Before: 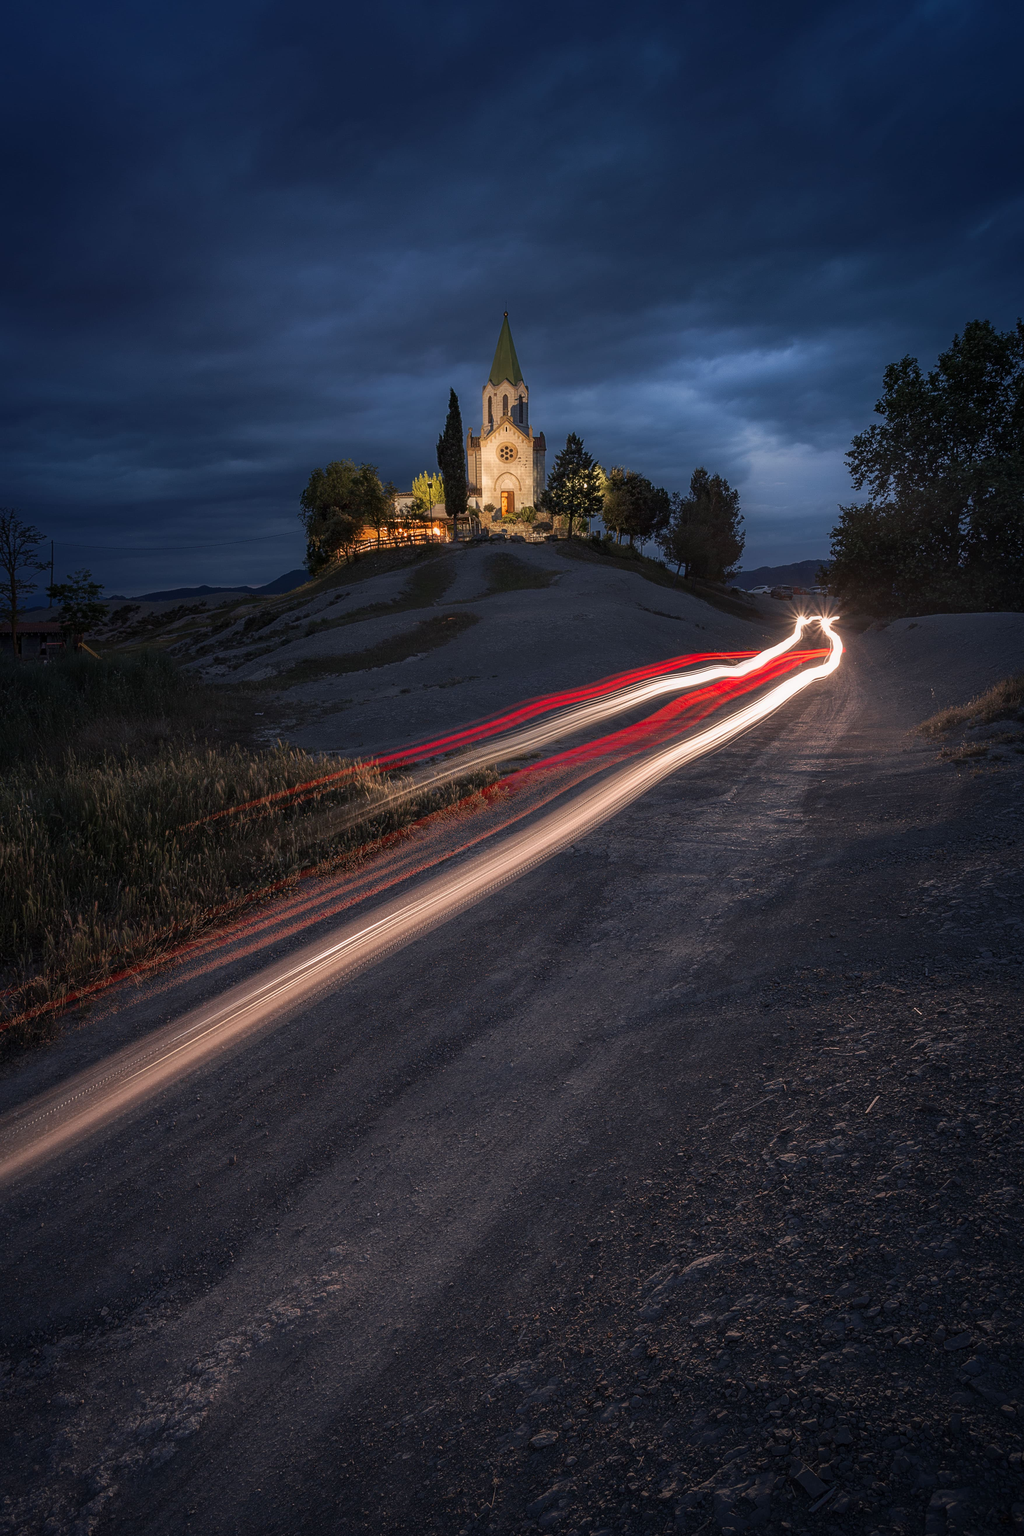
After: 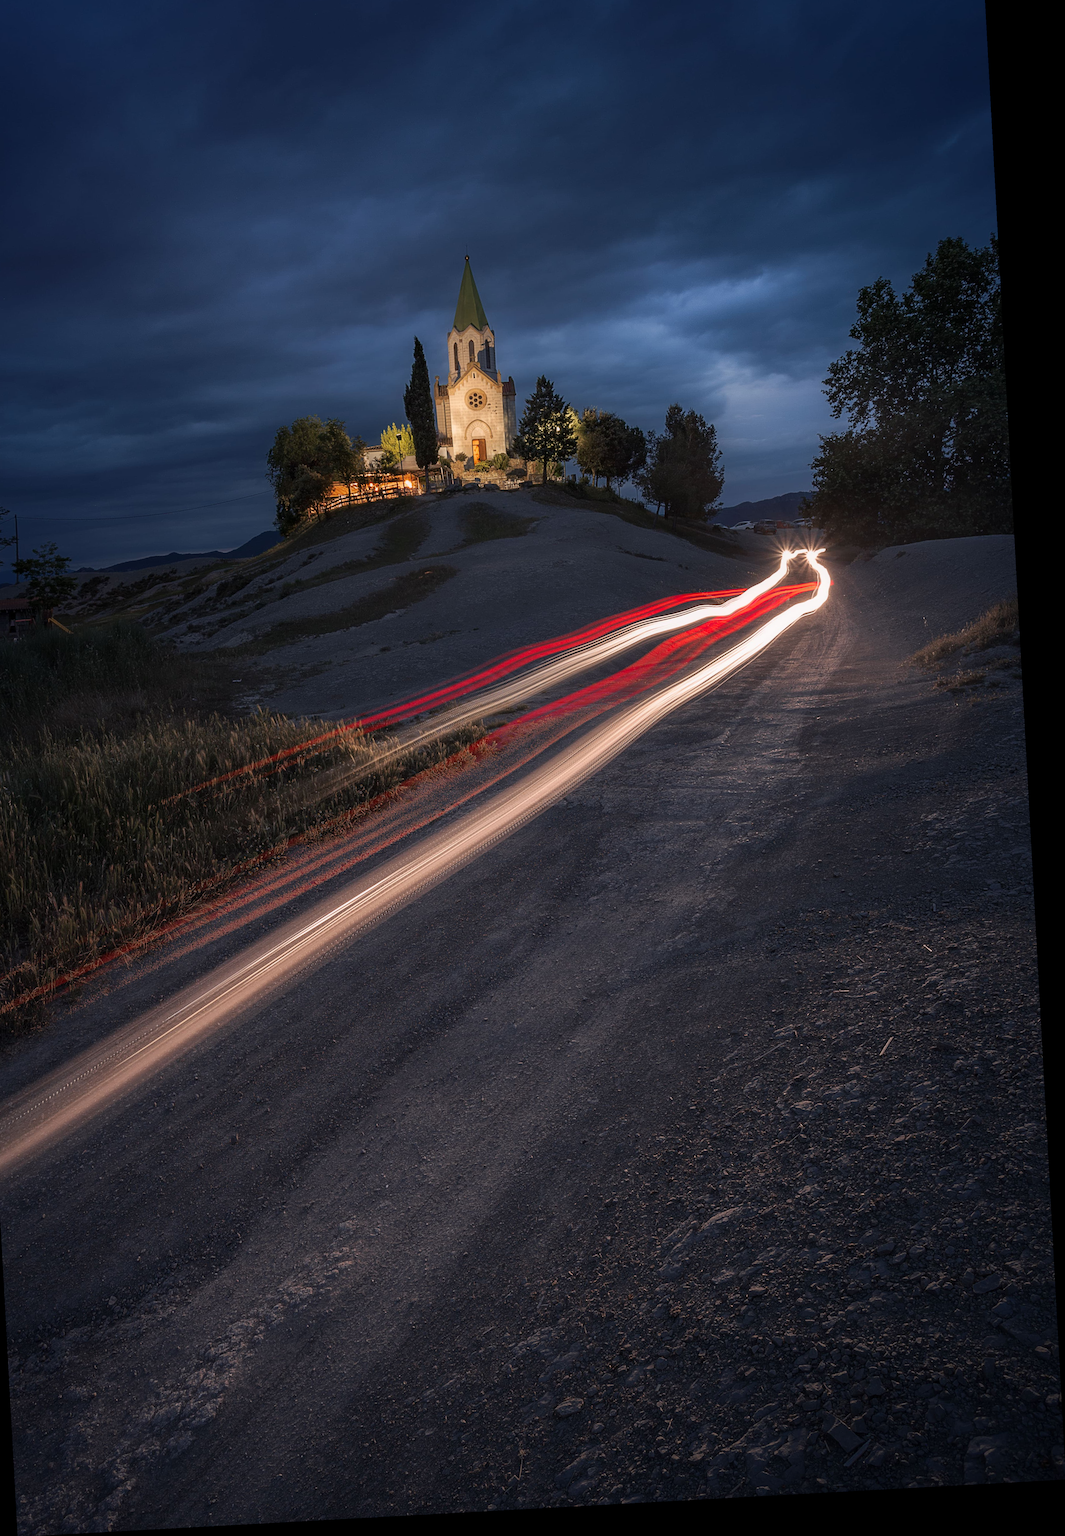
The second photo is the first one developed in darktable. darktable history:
crop and rotate: angle 3.13°, left 6.045%, top 5.71%
